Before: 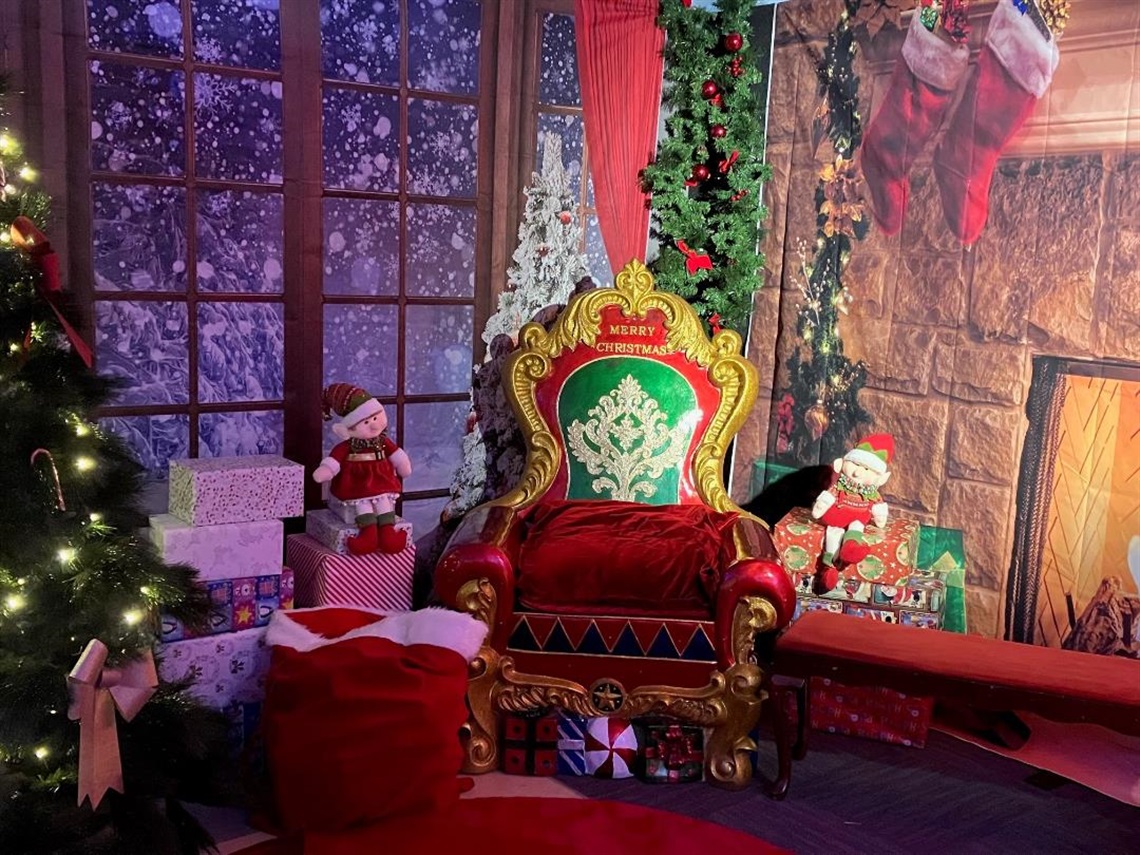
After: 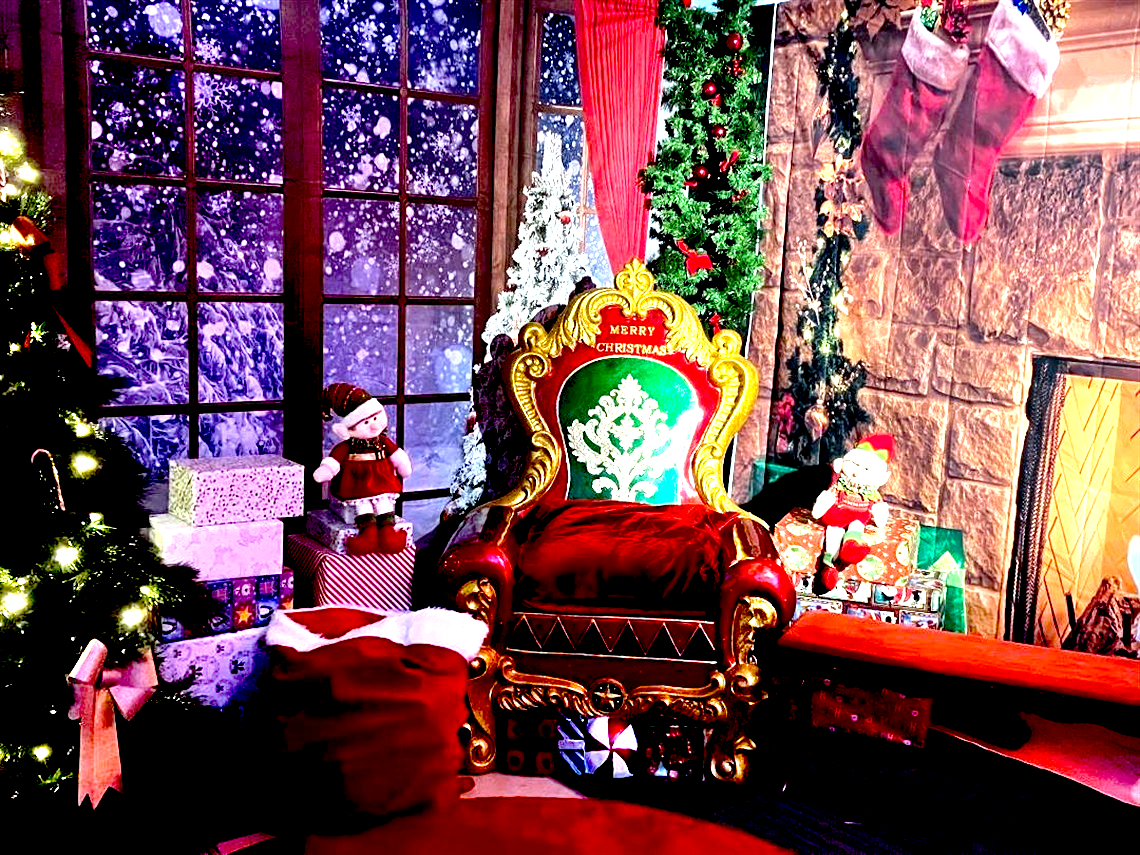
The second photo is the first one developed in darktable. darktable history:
contrast equalizer: y [[0.6 ×6], [0.55 ×6], [0 ×6], [0 ×6], [0 ×6]]
exposure: black level correction 0.037, exposure 0.904 EV, compensate highlight preservation false
